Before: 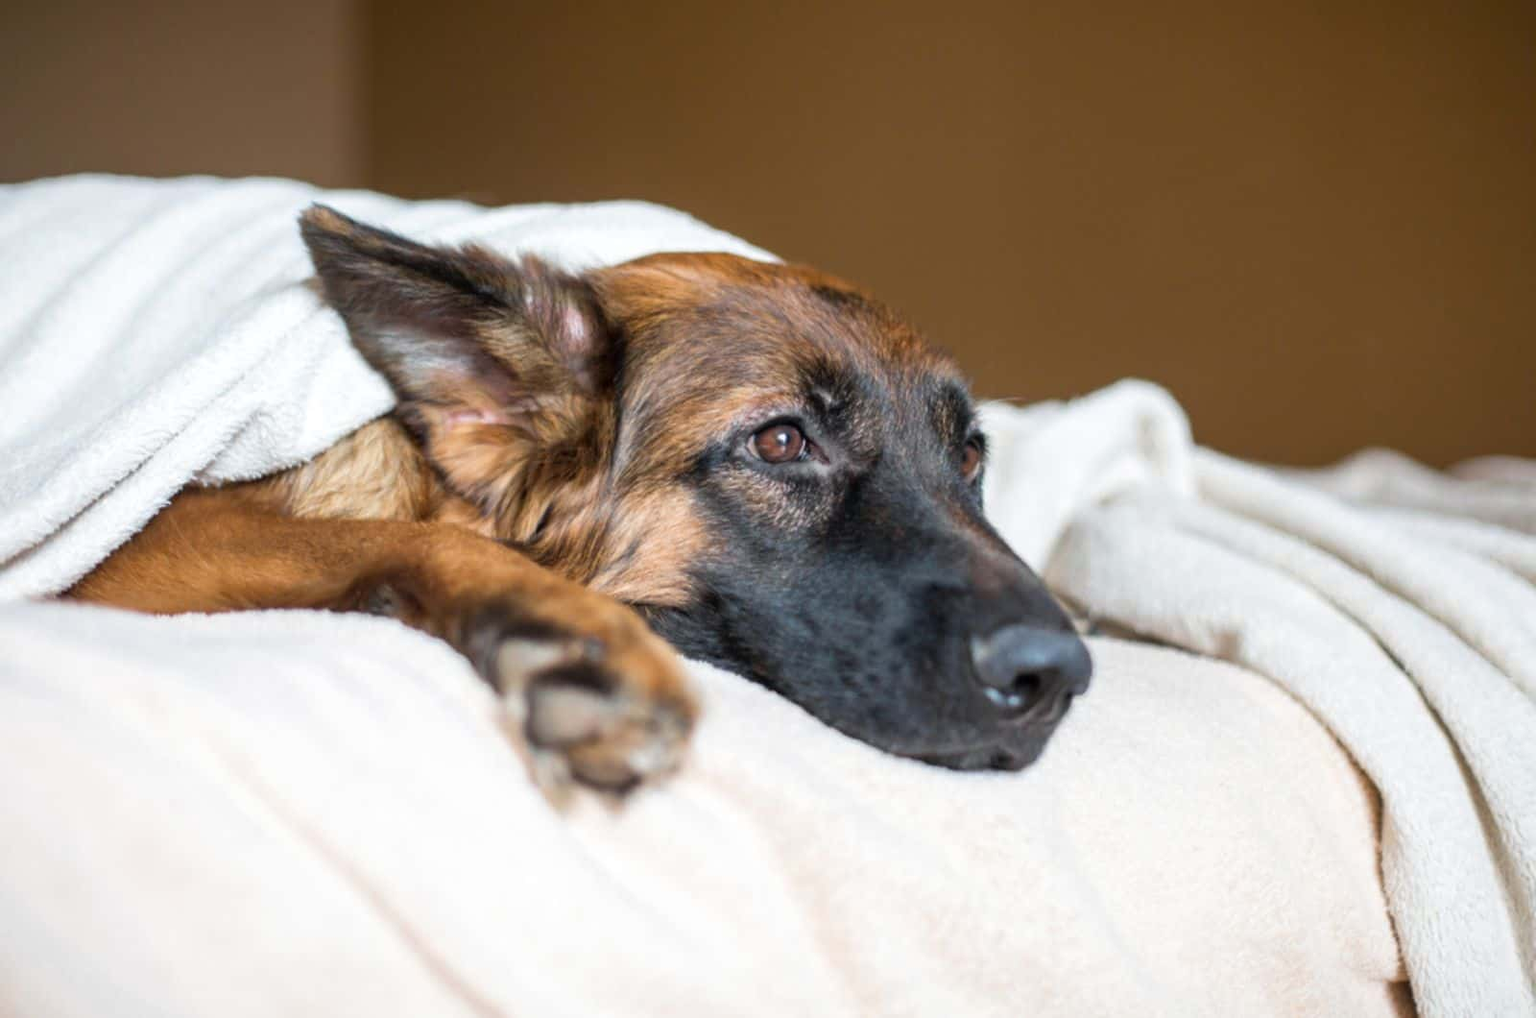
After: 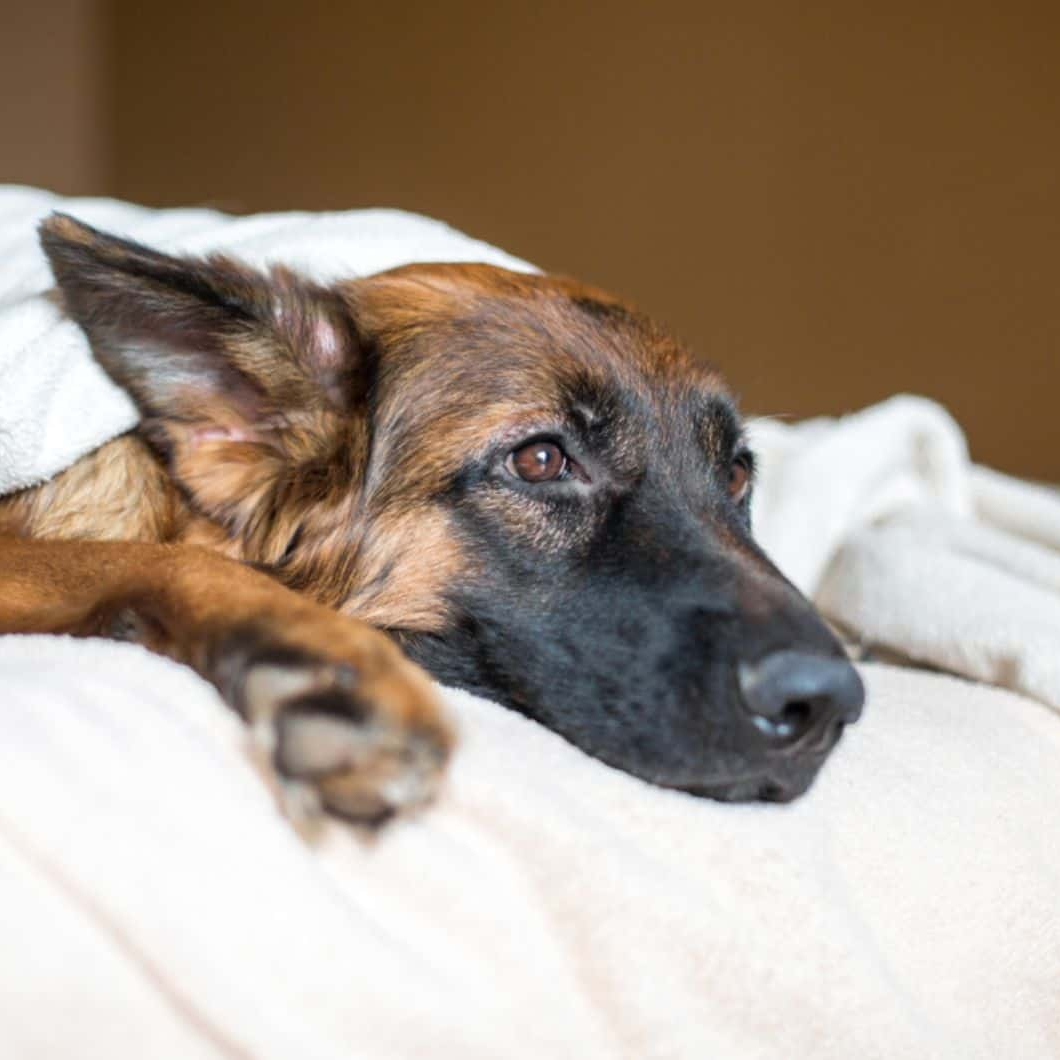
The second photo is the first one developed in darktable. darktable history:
crop: left 17.091%, right 16.612%
